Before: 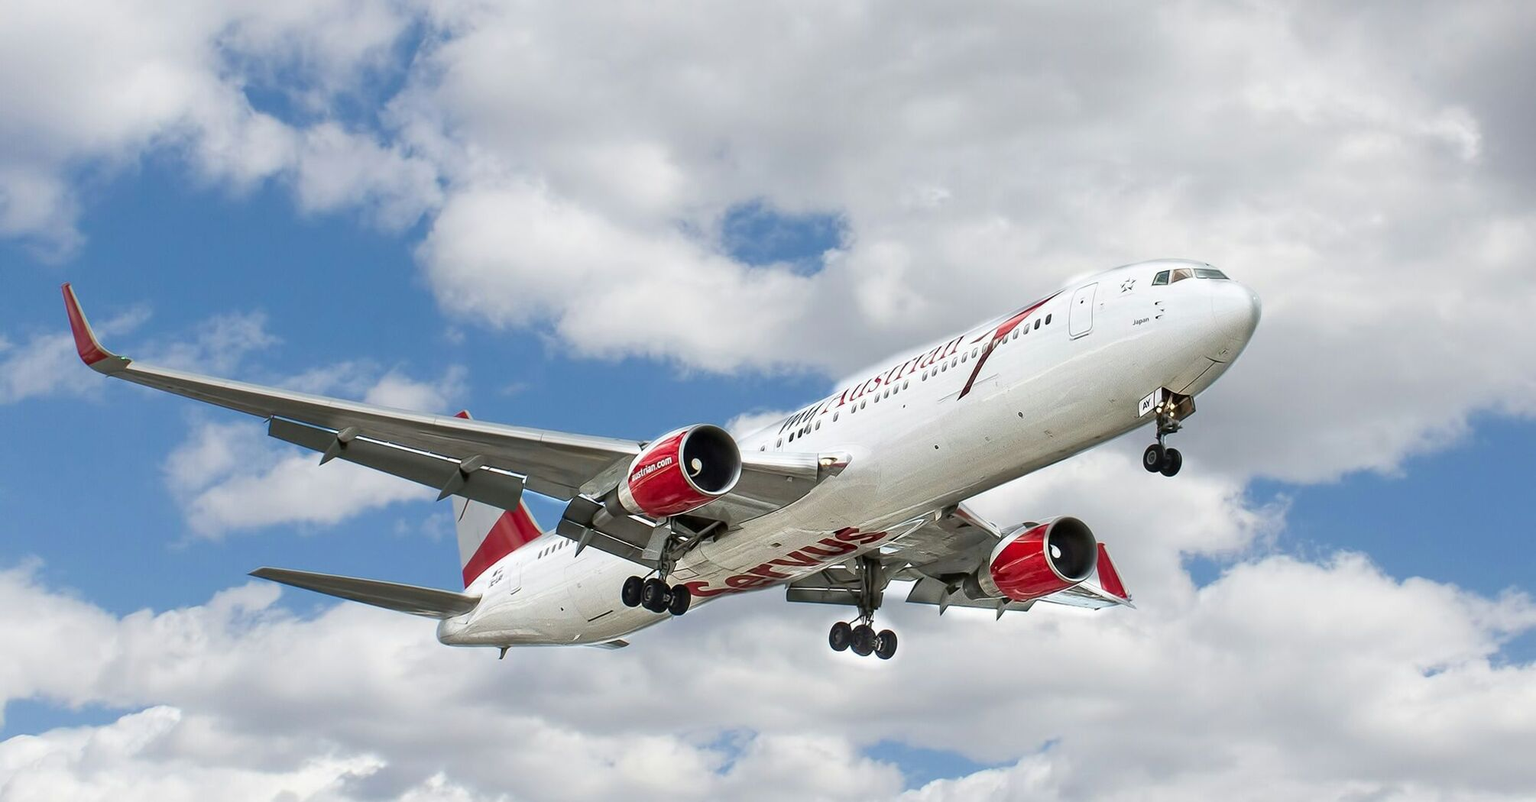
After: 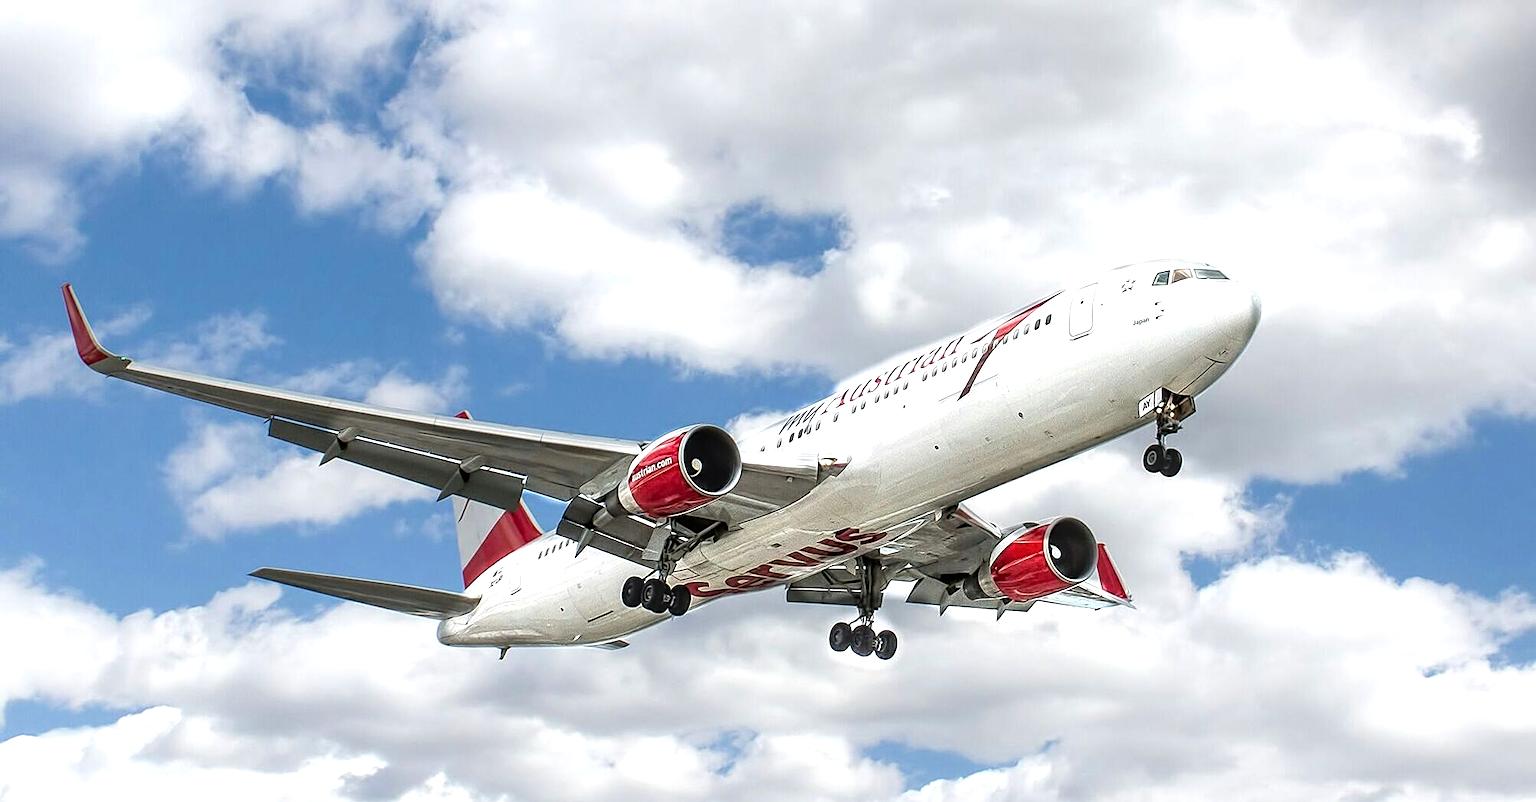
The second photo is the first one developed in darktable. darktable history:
sharpen: on, module defaults
exposure: exposure -0.264 EV, compensate highlight preservation false
local contrast: on, module defaults
tone equalizer: -8 EV -0.788 EV, -7 EV -0.692 EV, -6 EV -0.611 EV, -5 EV -0.38 EV, -3 EV 0.383 EV, -2 EV 0.6 EV, -1 EV 0.696 EV, +0 EV 0.772 EV, mask exposure compensation -0.51 EV
